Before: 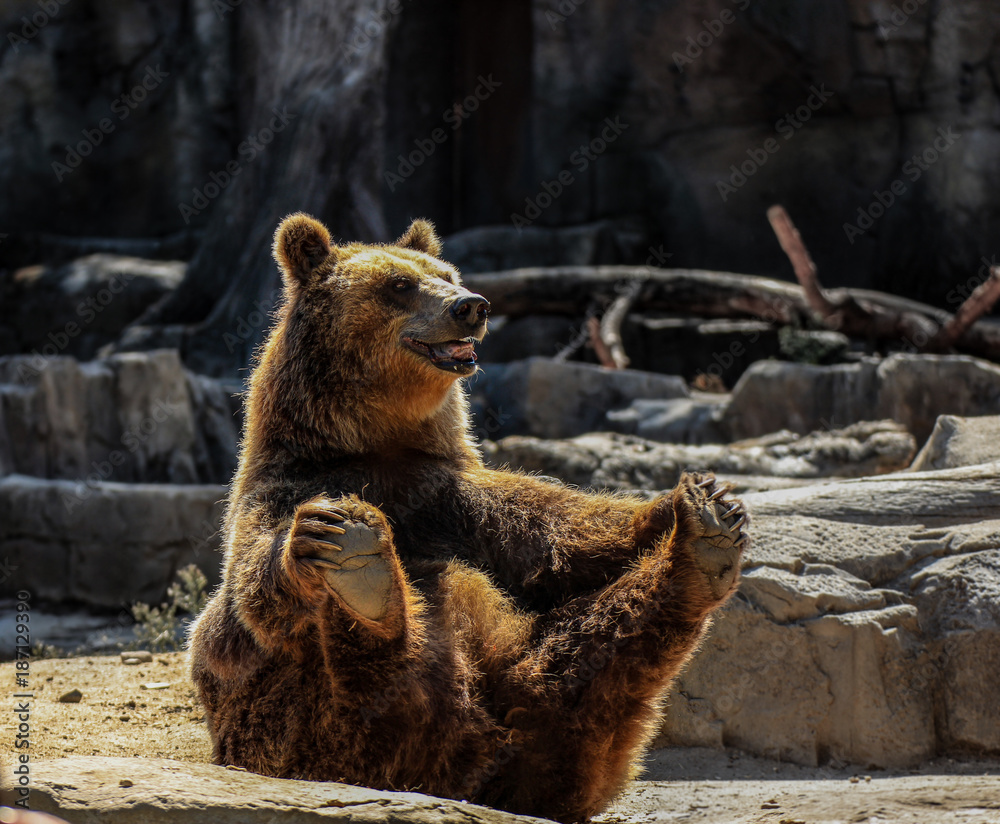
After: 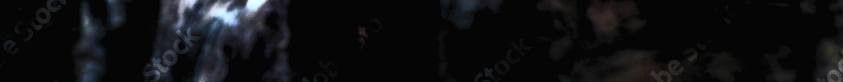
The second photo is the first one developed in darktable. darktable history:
color correction: saturation 1.32
contrast brightness saturation: contrast 0.83, brightness 0.59, saturation 0.59
white balance: emerald 1
tone equalizer: -8 EV -0.75 EV, -7 EV -0.7 EV, -6 EV -0.6 EV, -5 EV -0.4 EV, -3 EV 0.4 EV, -2 EV 0.6 EV, -1 EV 0.7 EV, +0 EV 0.75 EV, edges refinement/feathering 500, mask exposure compensation -1.57 EV, preserve details no
exposure: exposure 1.16 EV, compensate exposure bias true, compensate highlight preservation false
rgb levels: levels [[0.013, 0.434, 0.89], [0, 0.5, 1], [0, 0.5, 1]]
filmic rgb: black relative exposure -7.5 EV, white relative exposure 5 EV, hardness 3.31, contrast 1.3, contrast in shadows safe
crop and rotate: left 9.644%, top 9.491%, right 6.021%, bottom 80.509%
